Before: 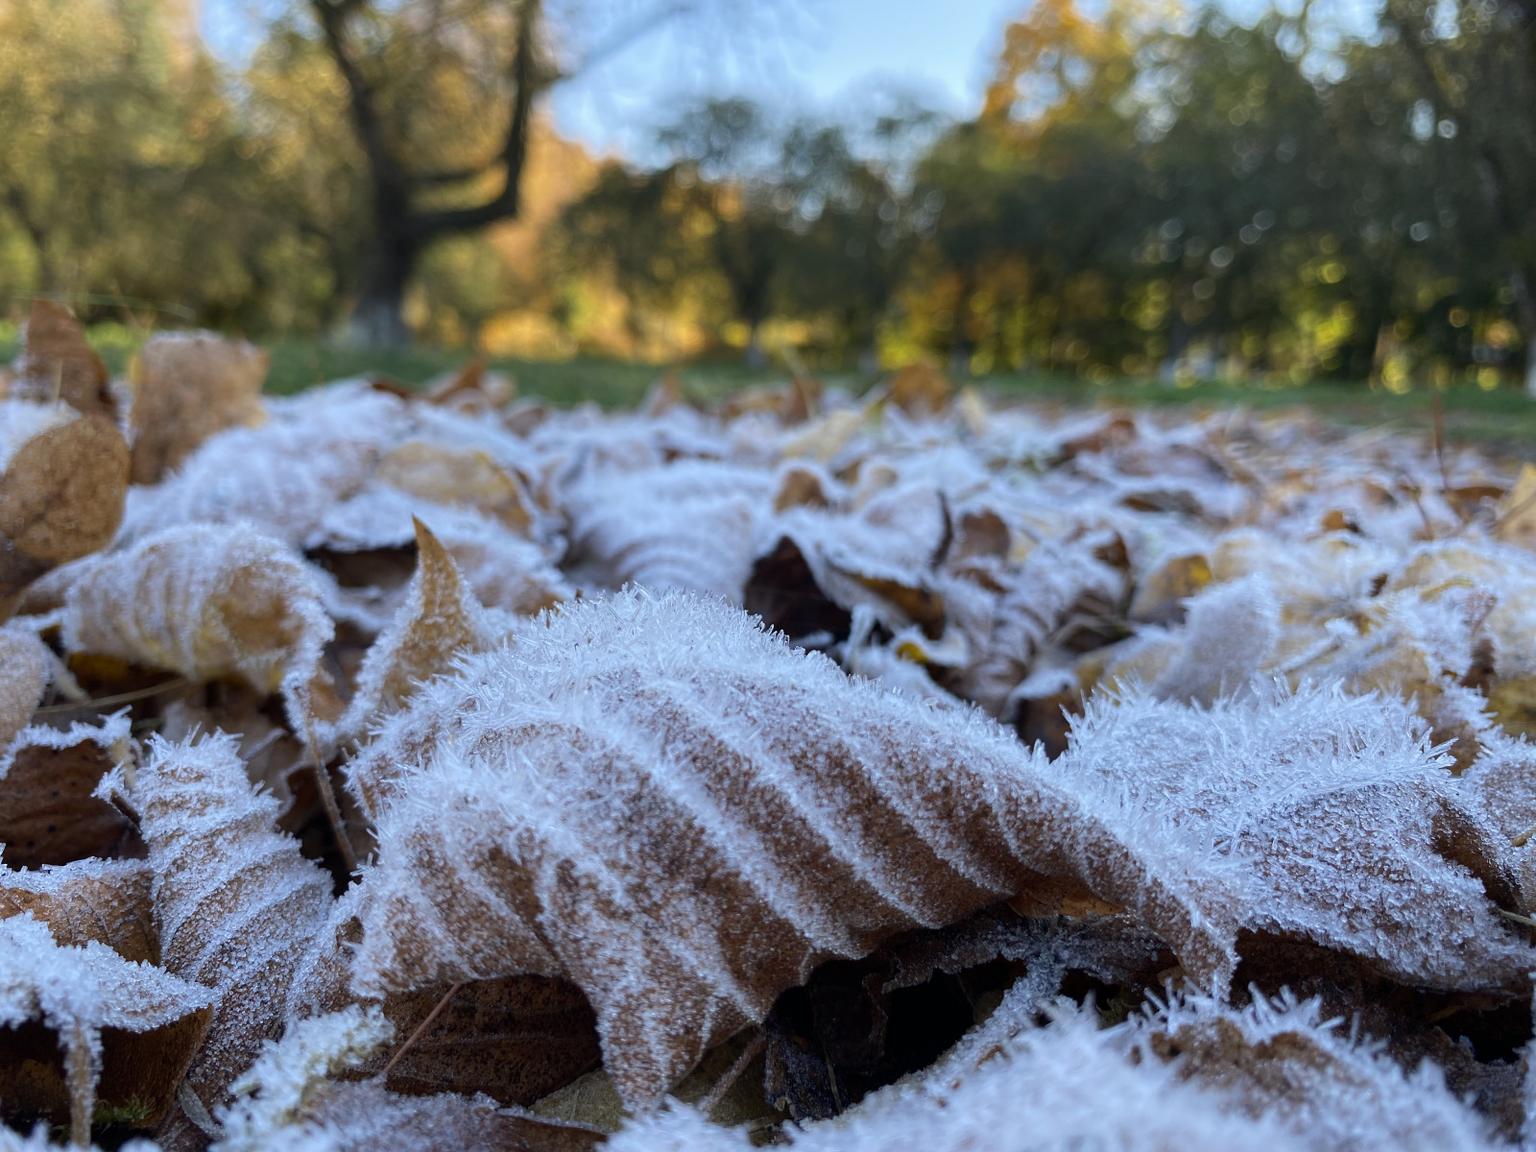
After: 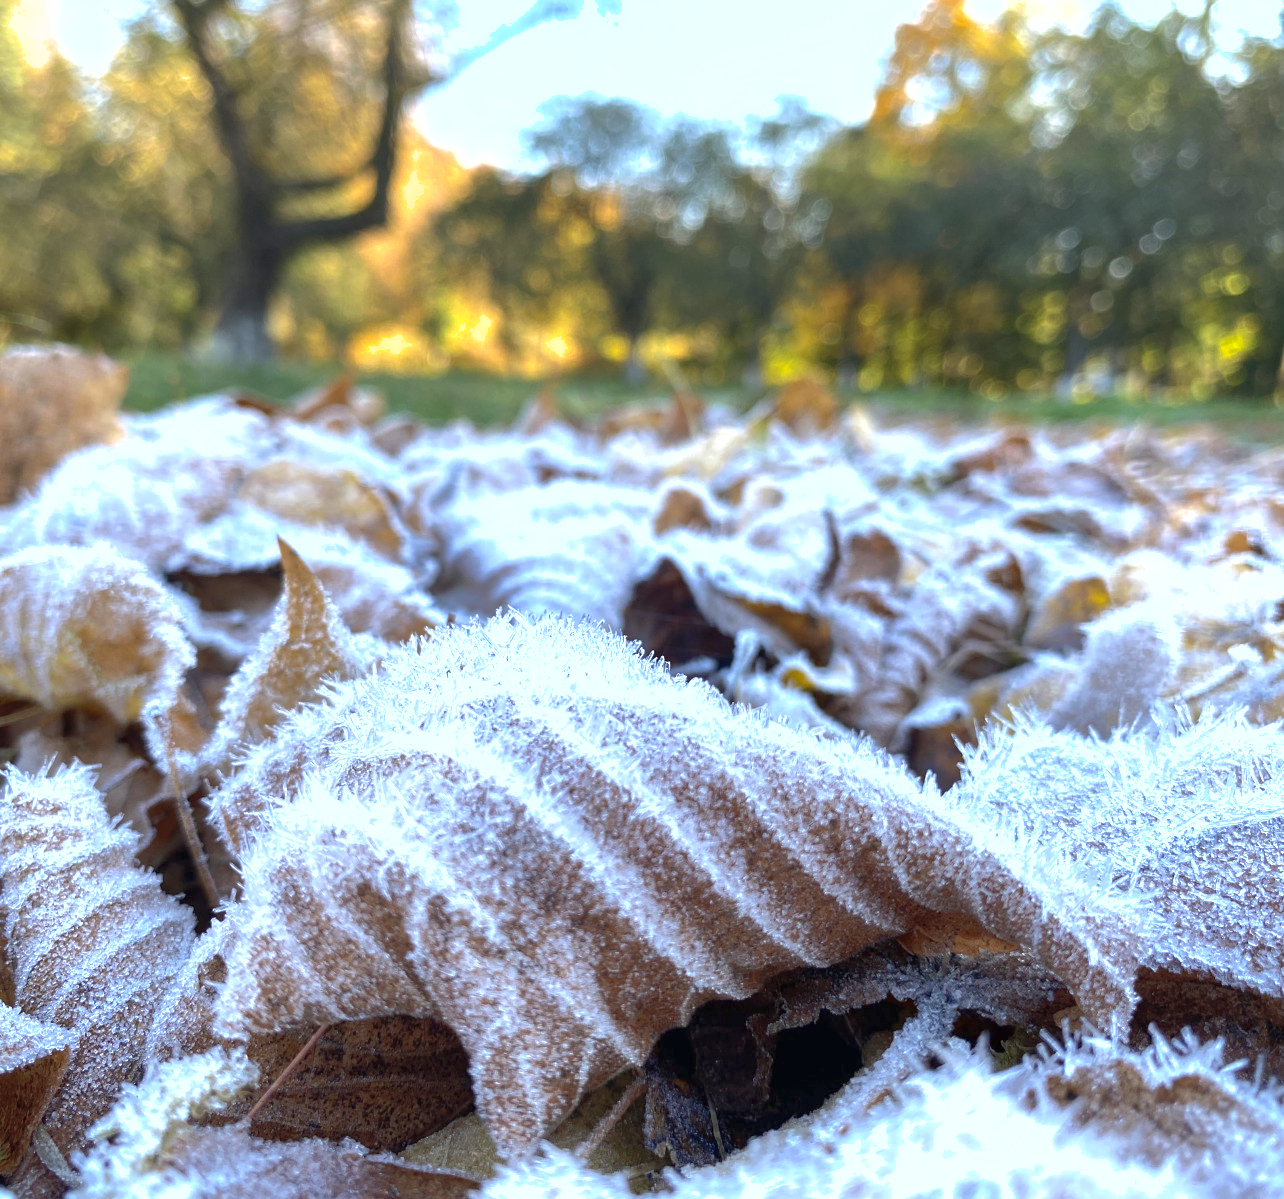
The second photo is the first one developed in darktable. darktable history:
exposure: black level correction 0, exposure 1.107 EV, compensate highlight preservation false
shadows and highlights: on, module defaults
crop and rotate: left 9.53%, right 10.167%
